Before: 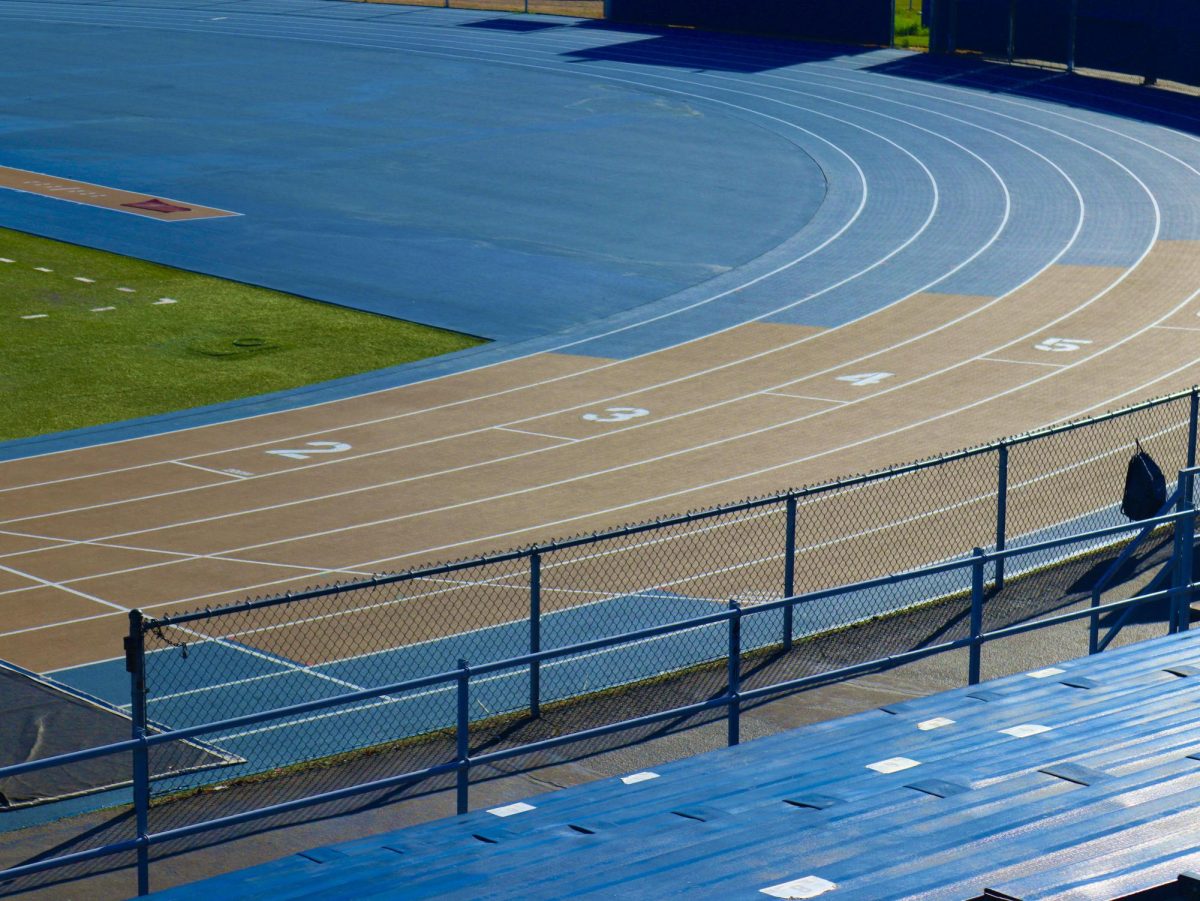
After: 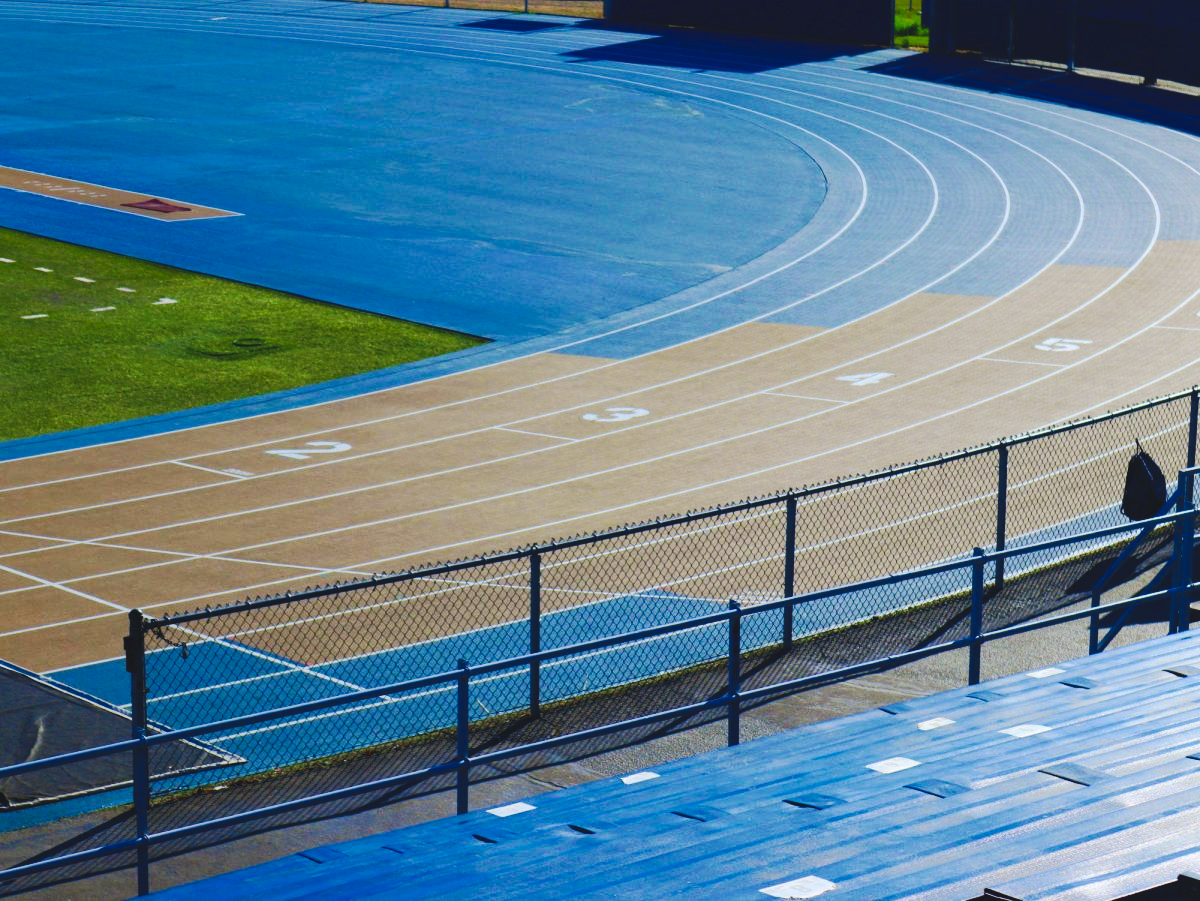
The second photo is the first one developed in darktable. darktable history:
tone curve: curves: ch0 [(0, 0) (0.003, 0.062) (0.011, 0.07) (0.025, 0.083) (0.044, 0.094) (0.069, 0.105) (0.1, 0.117) (0.136, 0.136) (0.177, 0.164) (0.224, 0.201) (0.277, 0.256) (0.335, 0.335) (0.399, 0.424) (0.468, 0.529) (0.543, 0.641) (0.623, 0.725) (0.709, 0.787) (0.801, 0.849) (0.898, 0.917) (1, 1)], preserve colors none
white balance: red 0.976, blue 1.04
